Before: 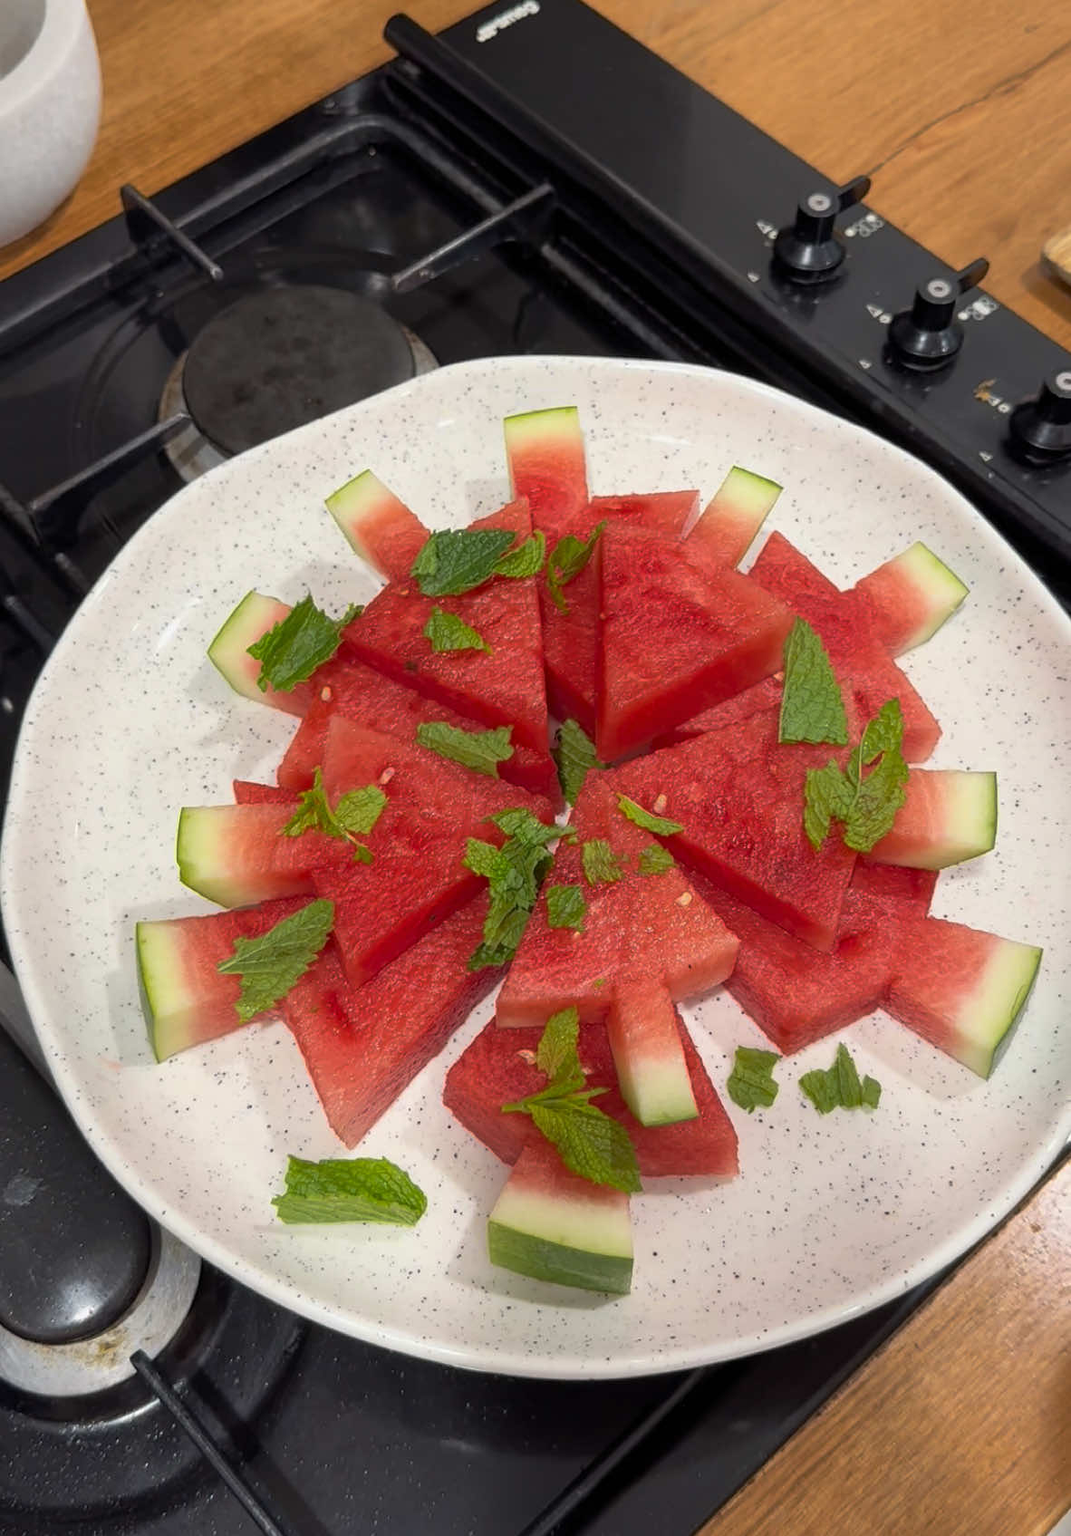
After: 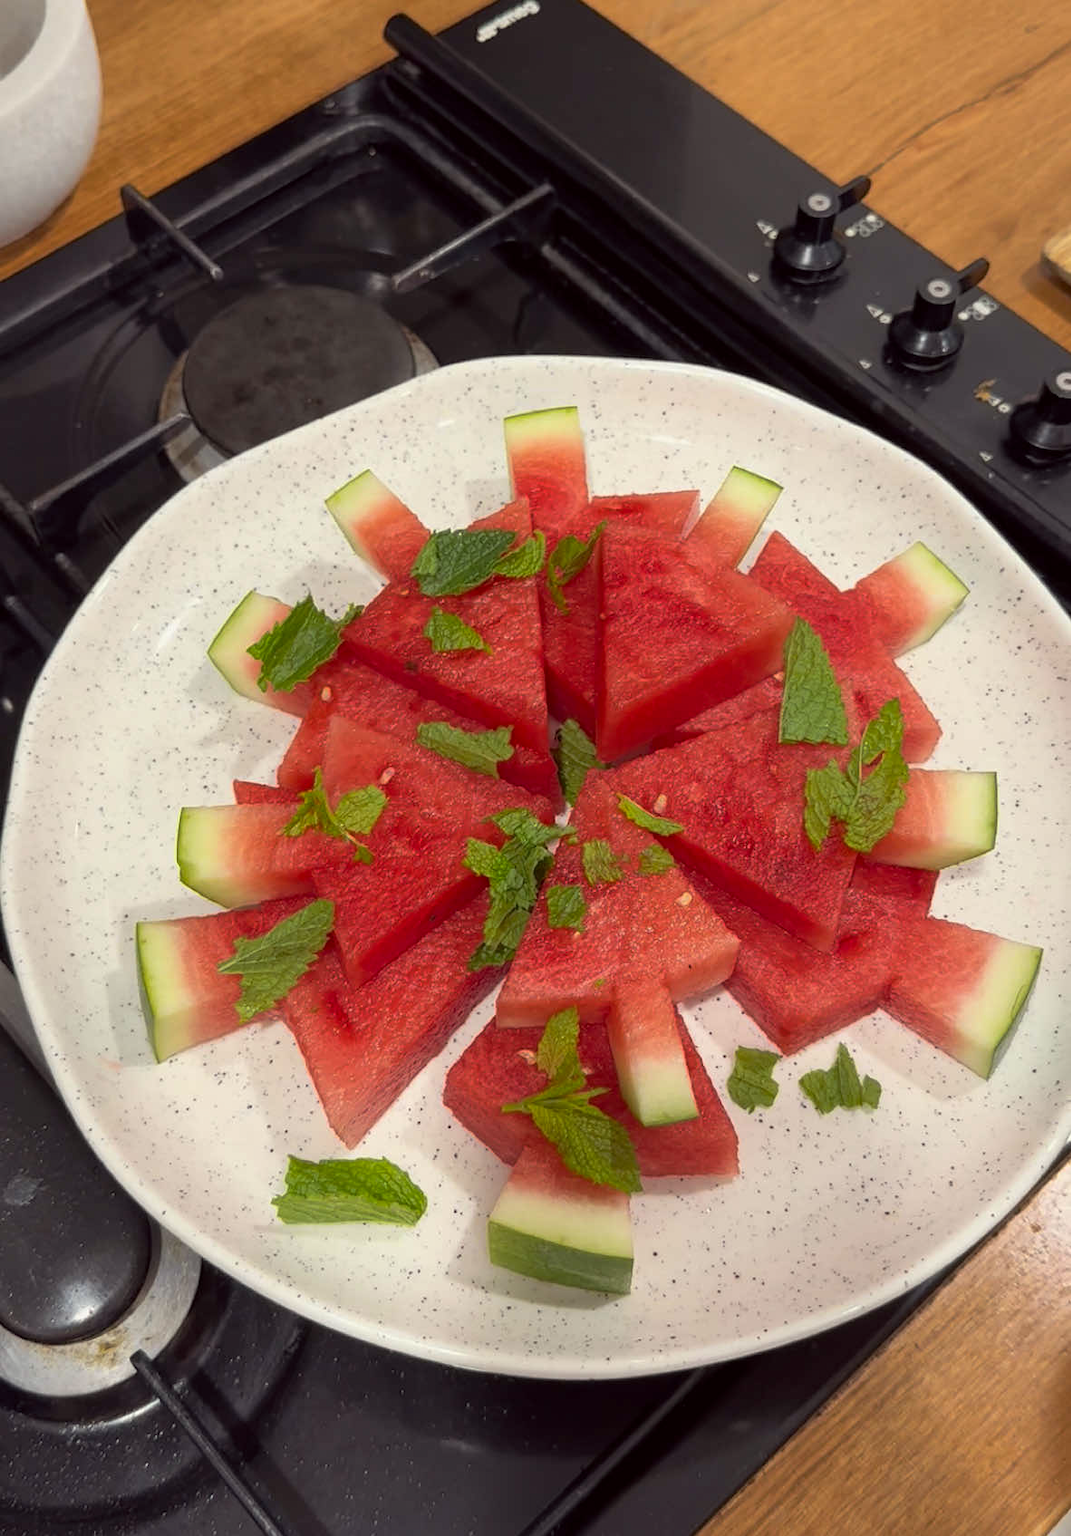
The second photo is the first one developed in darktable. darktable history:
color correction: highlights a* -0.863, highlights b* 4.53, shadows a* 3.62
